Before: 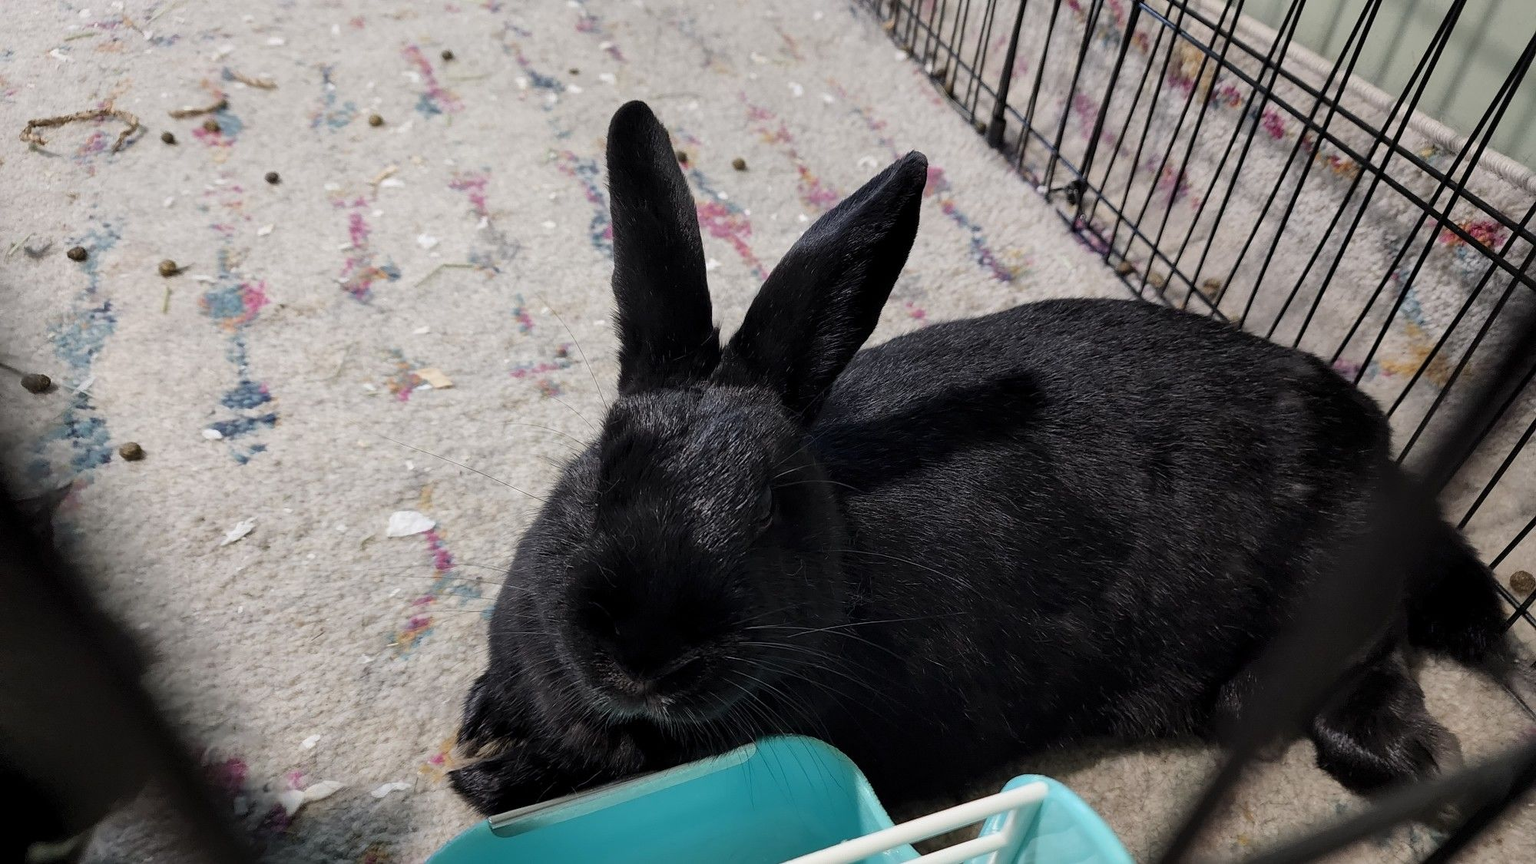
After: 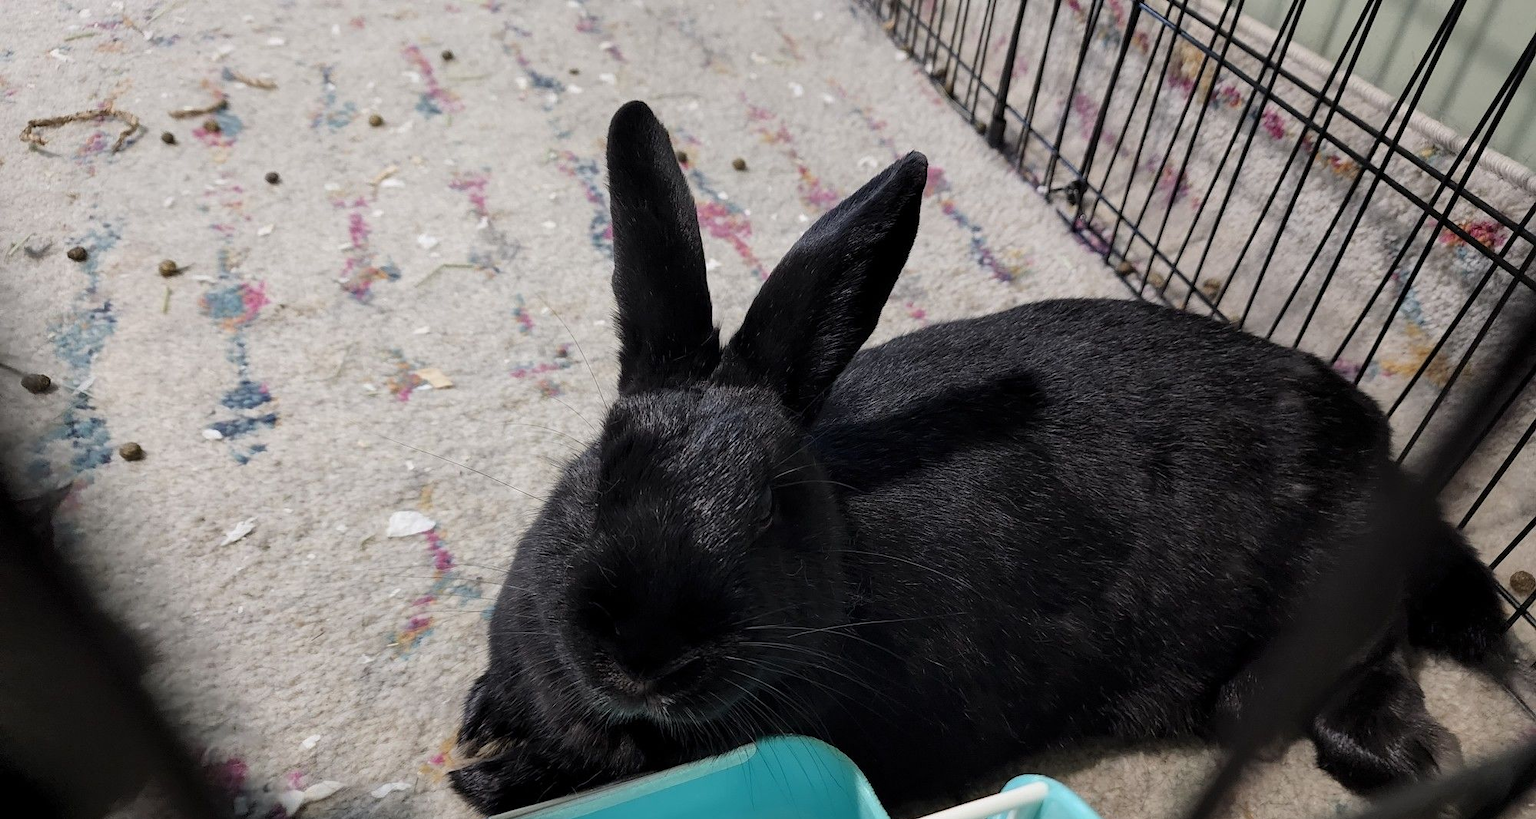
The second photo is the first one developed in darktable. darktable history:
crop and rotate: top 0.006%, bottom 5.111%
